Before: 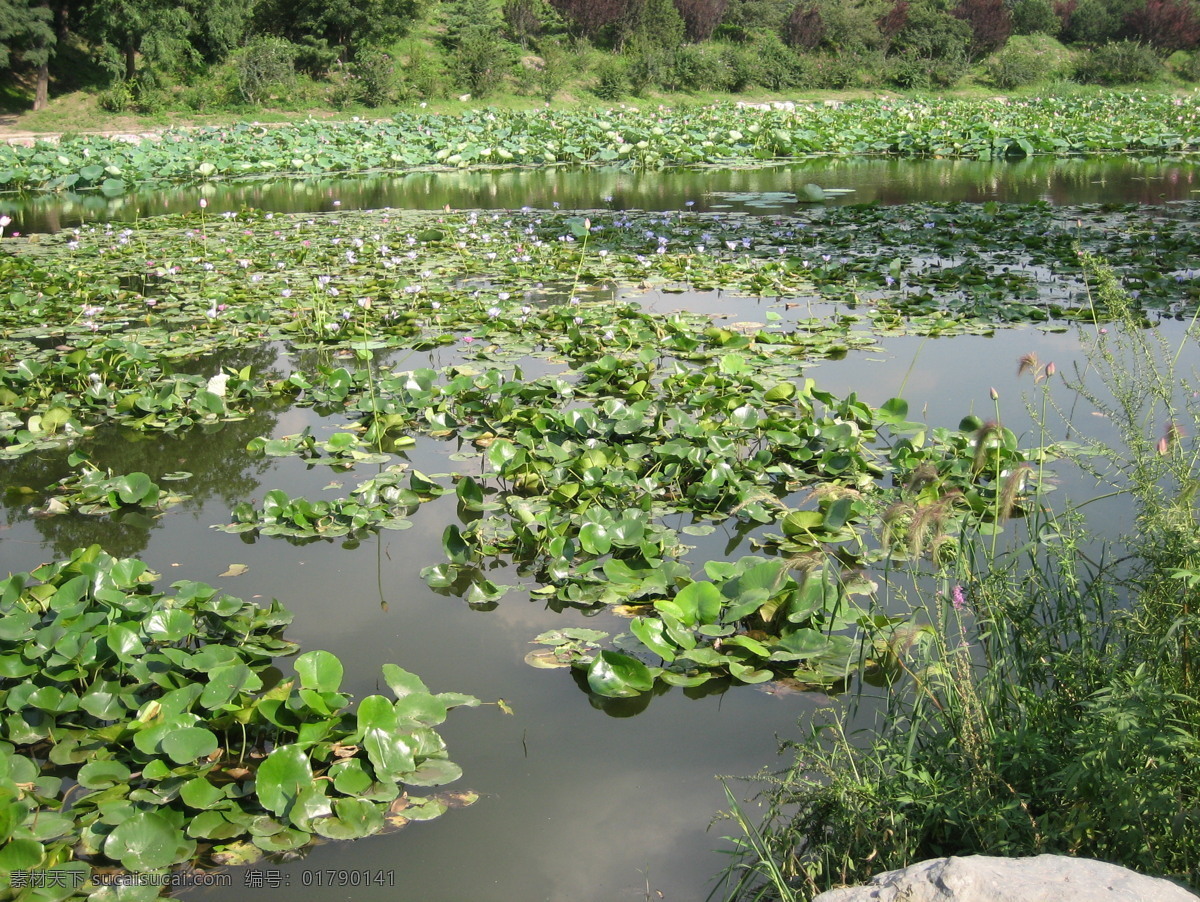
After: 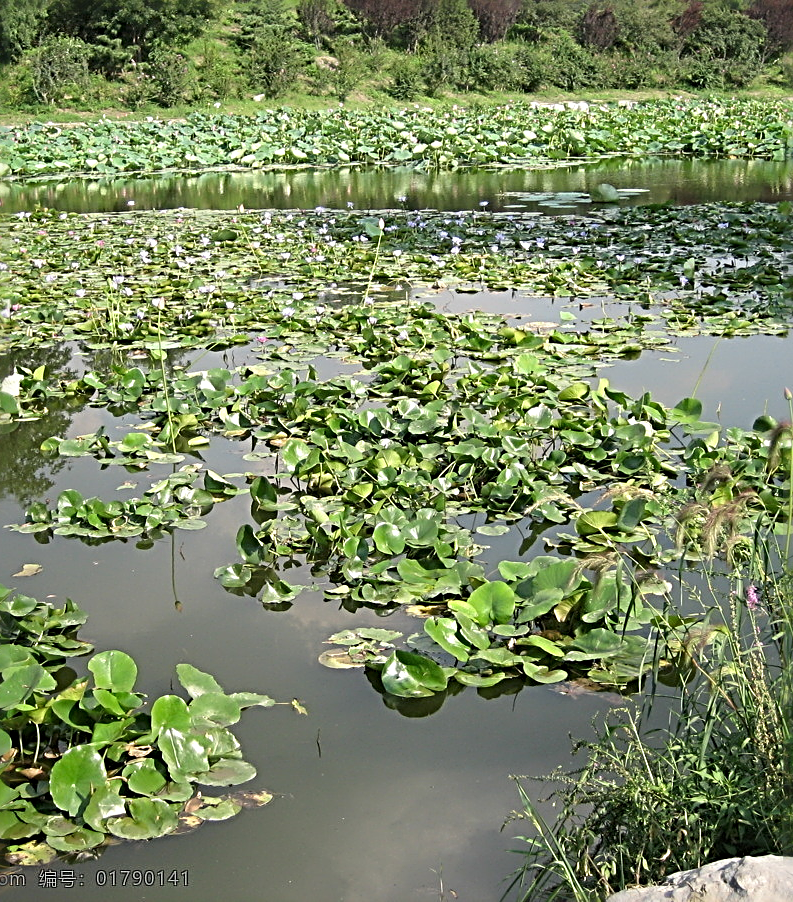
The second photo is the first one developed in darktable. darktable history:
crop: left 17.17%, right 16.715%
sharpen: radius 3.706, amount 0.925
exposure: compensate highlight preservation false
